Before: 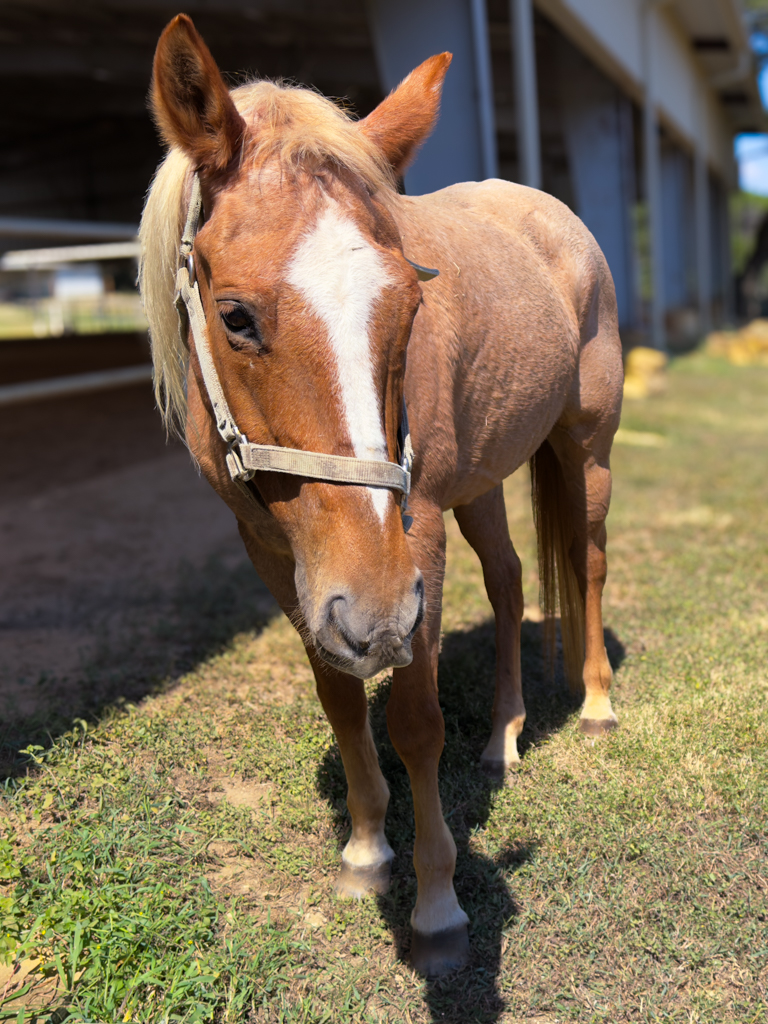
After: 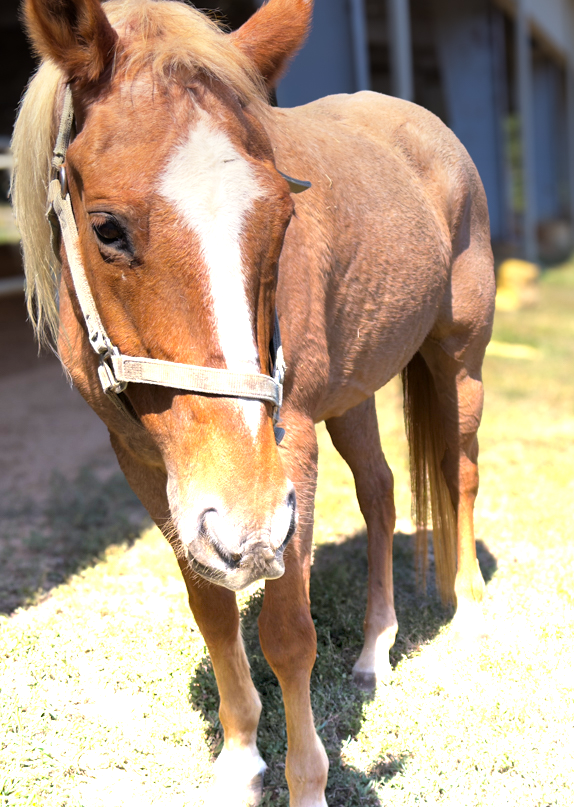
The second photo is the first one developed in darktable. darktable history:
crop: left 16.768%, top 8.653%, right 8.362%, bottom 12.485%
graduated density: density -3.9 EV
